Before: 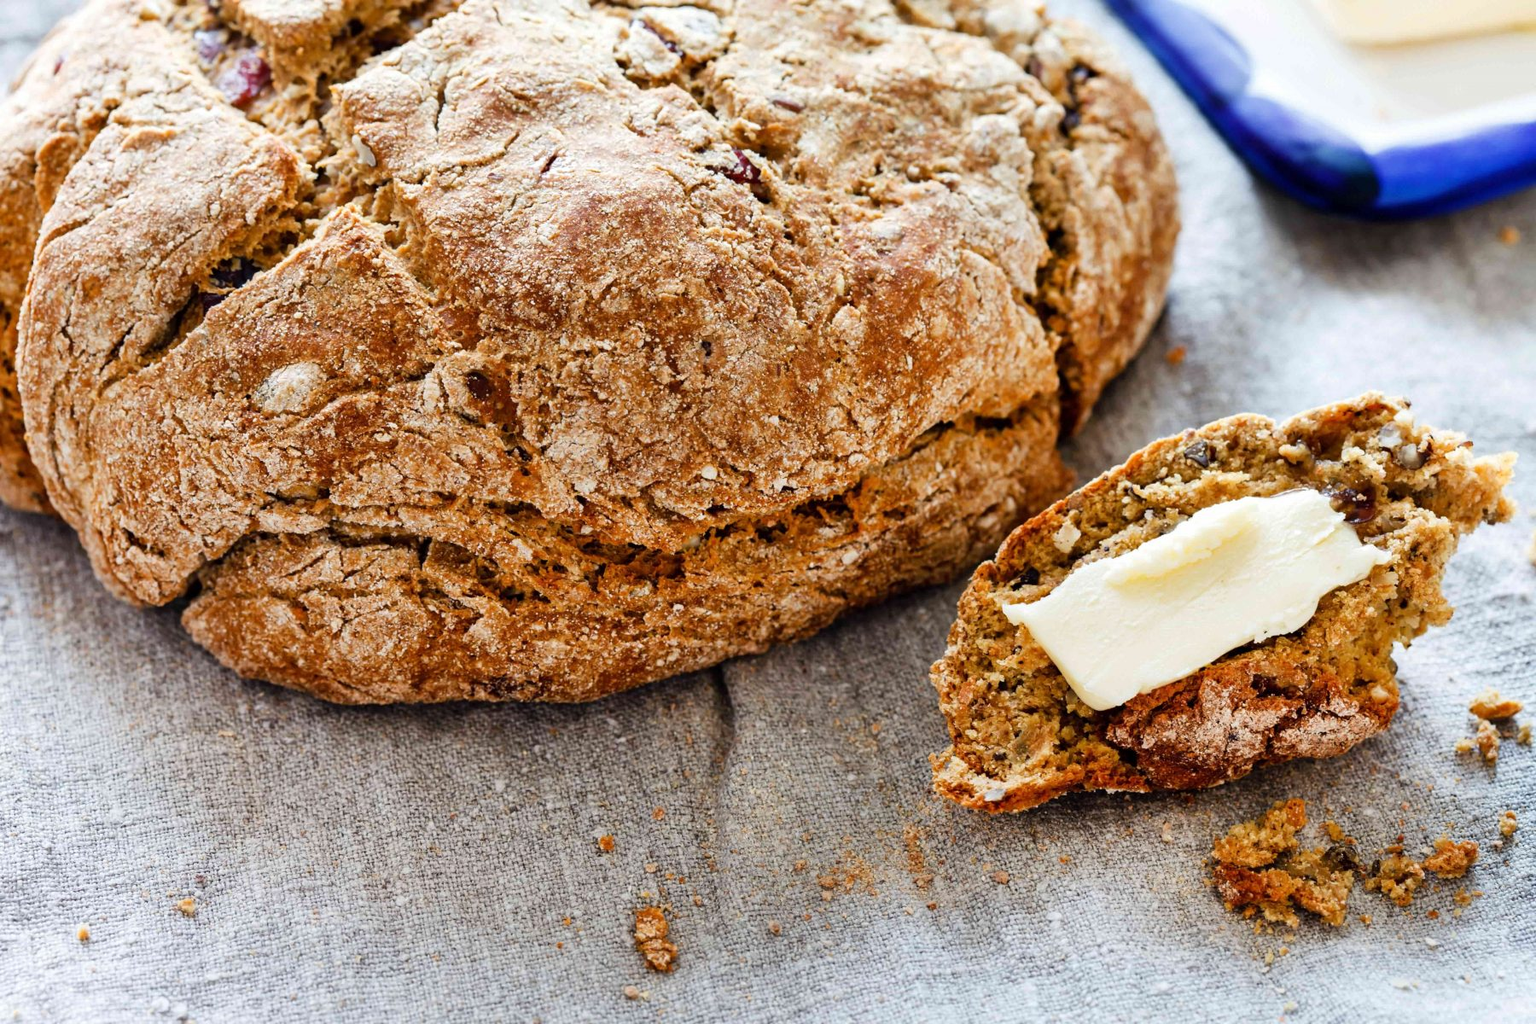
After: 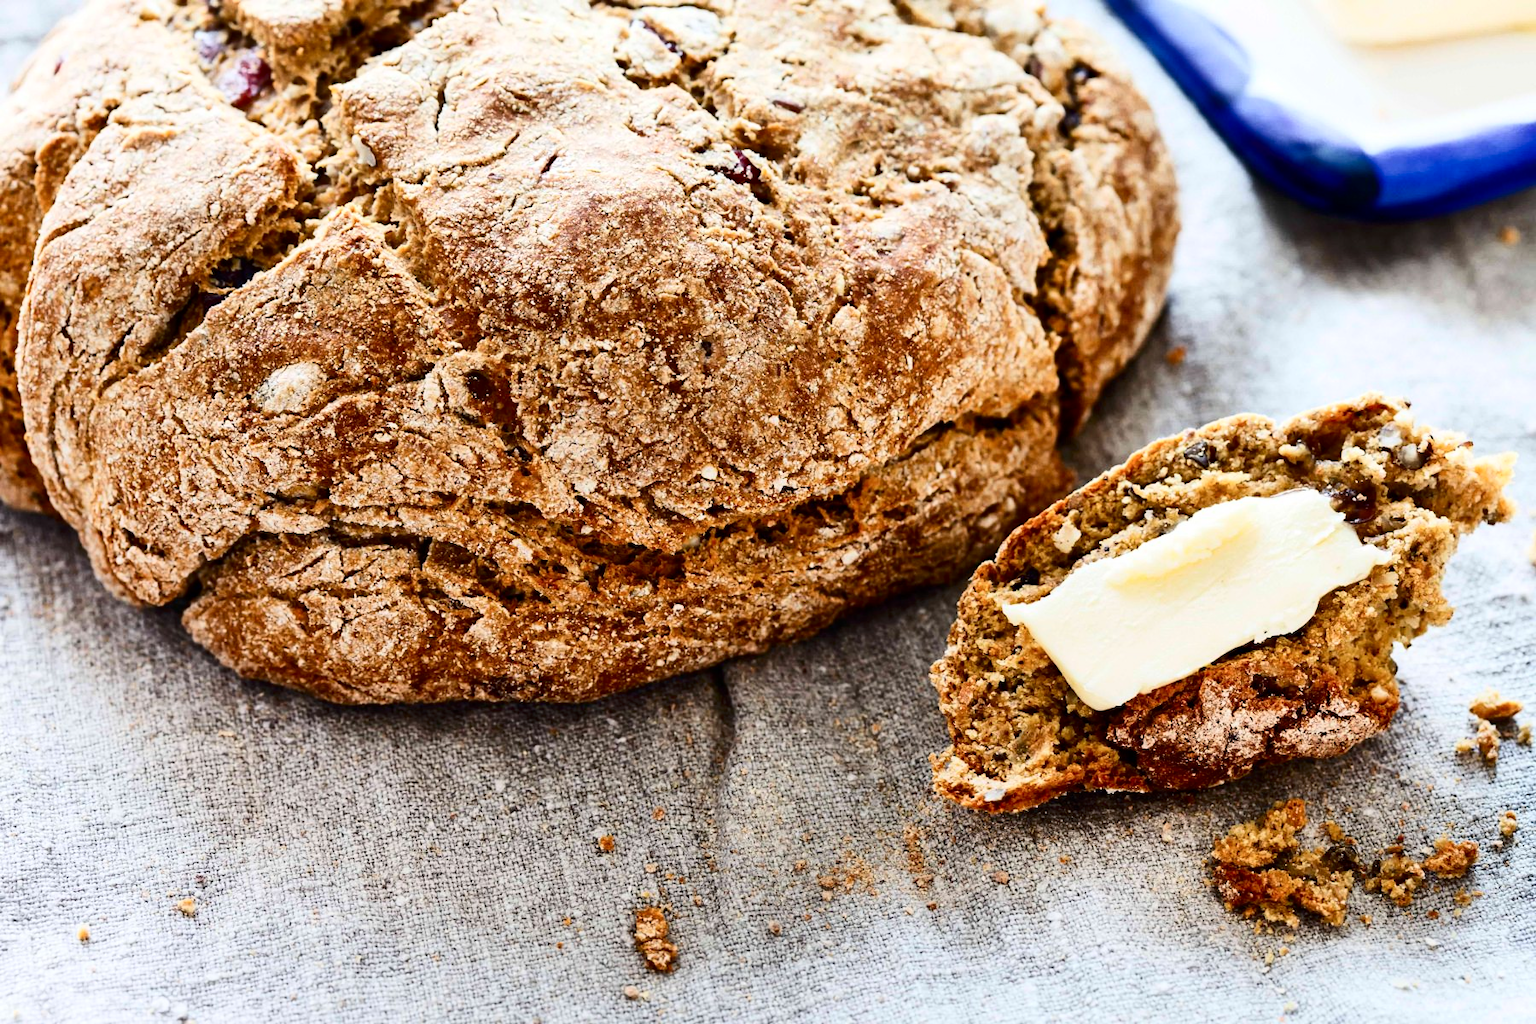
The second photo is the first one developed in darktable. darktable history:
contrast brightness saturation: contrast 0.277
